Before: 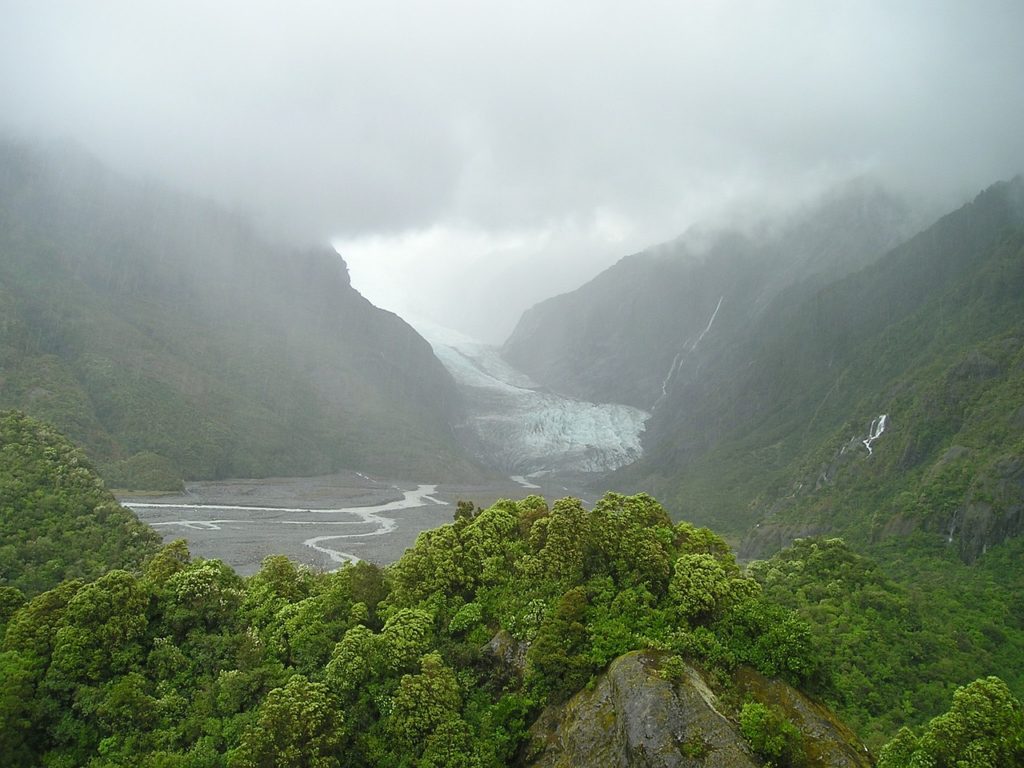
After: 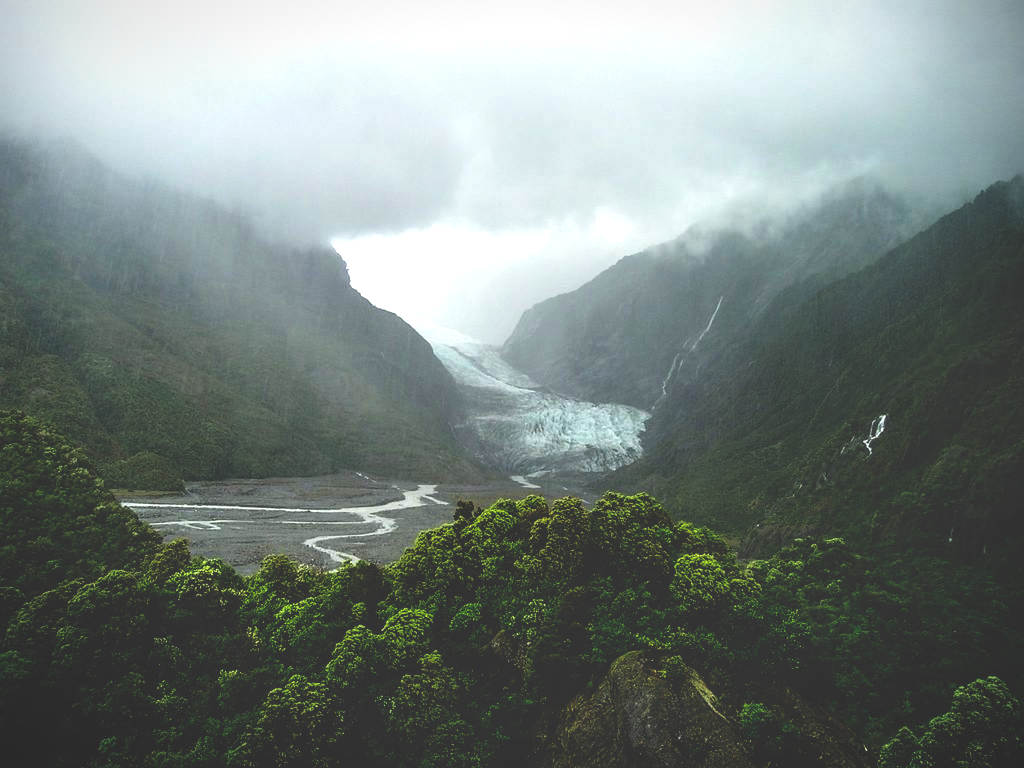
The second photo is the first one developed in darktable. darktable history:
base curve: curves: ch0 [(0, 0.036) (0.083, 0.04) (0.804, 1)], preserve colors none
vignetting: fall-off start 85.36%, fall-off radius 80.35%, brightness -0.518, saturation -0.52, width/height ratio 1.214, unbound false
local contrast: detail 130%
